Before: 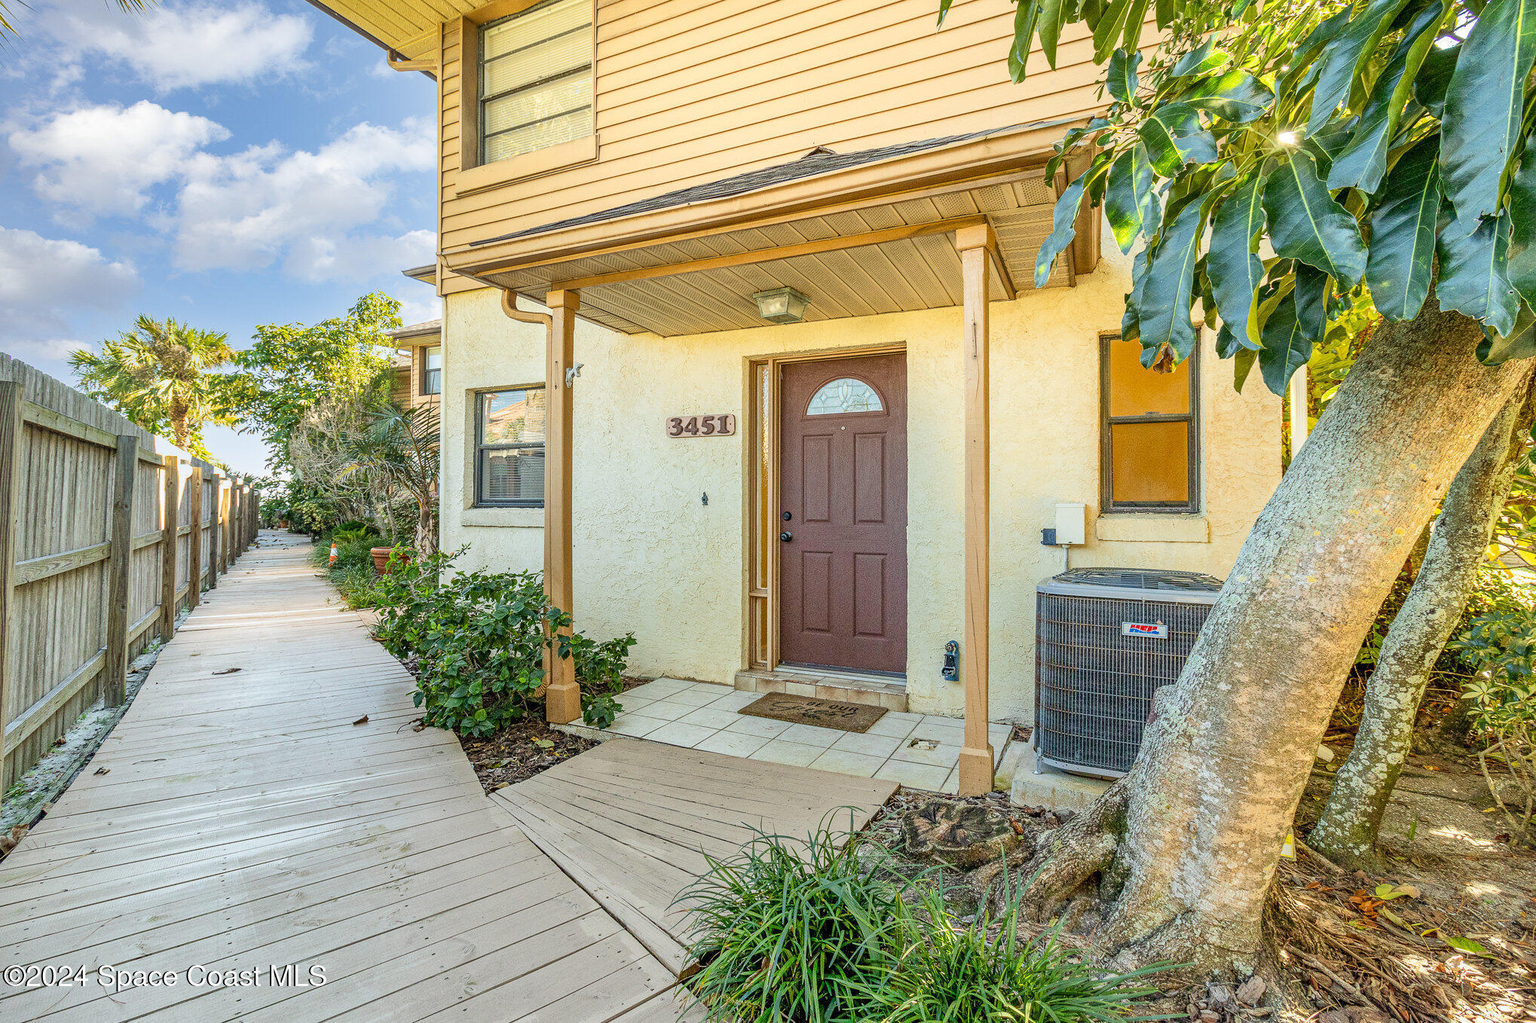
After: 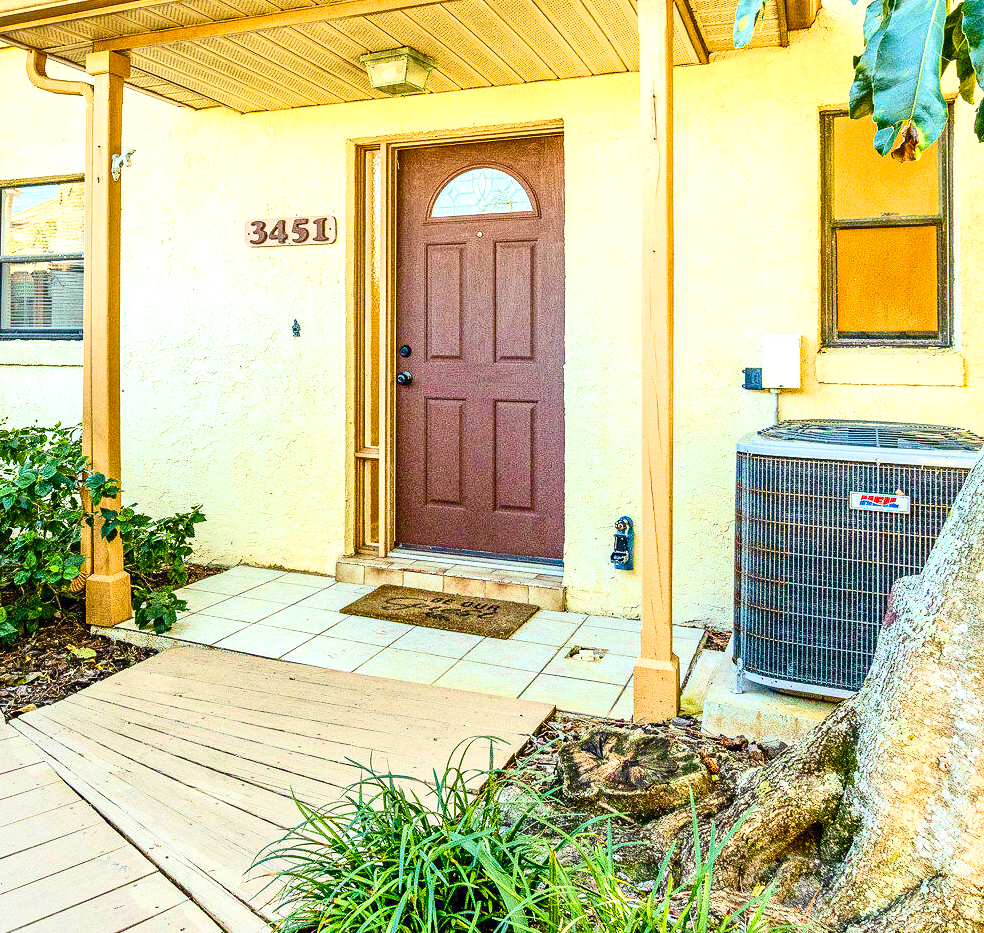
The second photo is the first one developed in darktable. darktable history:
contrast brightness saturation: contrast 0.28
velvia: strength 51%, mid-tones bias 0.51
exposure: exposure 0.661 EV, compensate highlight preservation false
crop: left 31.379%, top 24.658%, right 20.326%, bottom 6.628%
